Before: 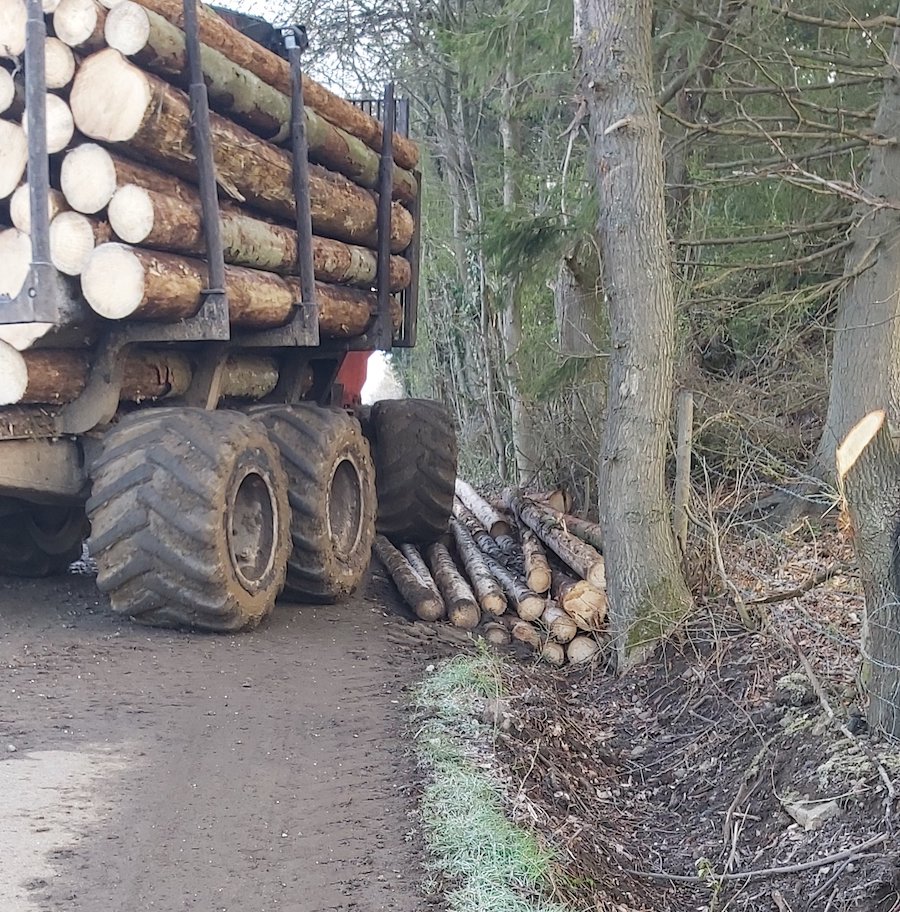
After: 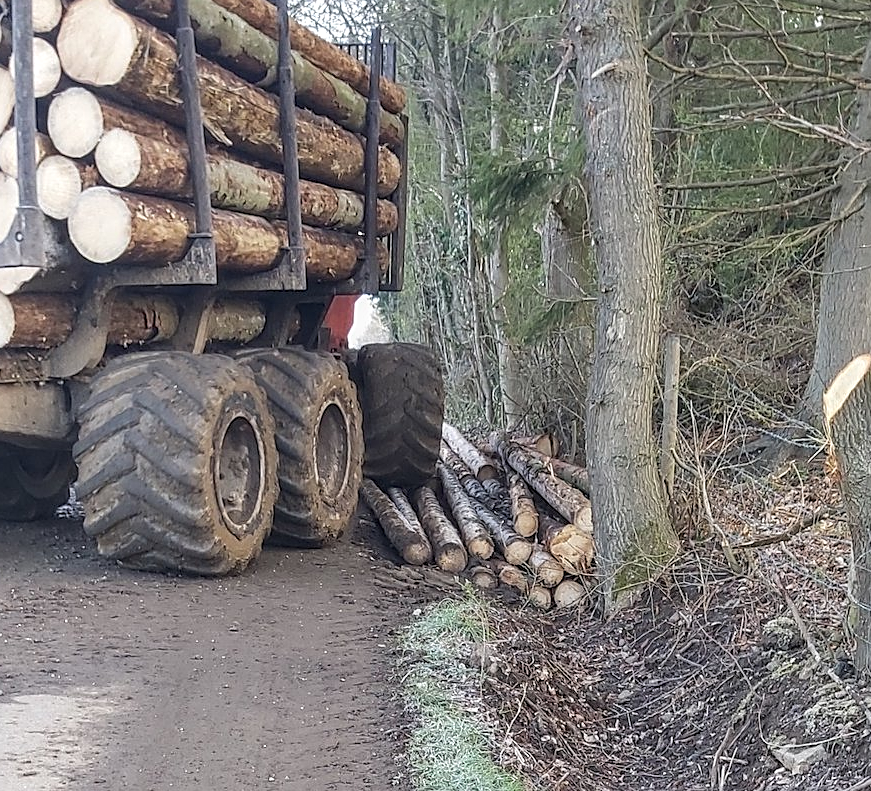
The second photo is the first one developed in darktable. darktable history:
sharpen: on, module defaults
crop: left 1.466%, top 6.189%, right 1.676%, bottom 7.055%
local contrast: on, module defaults
